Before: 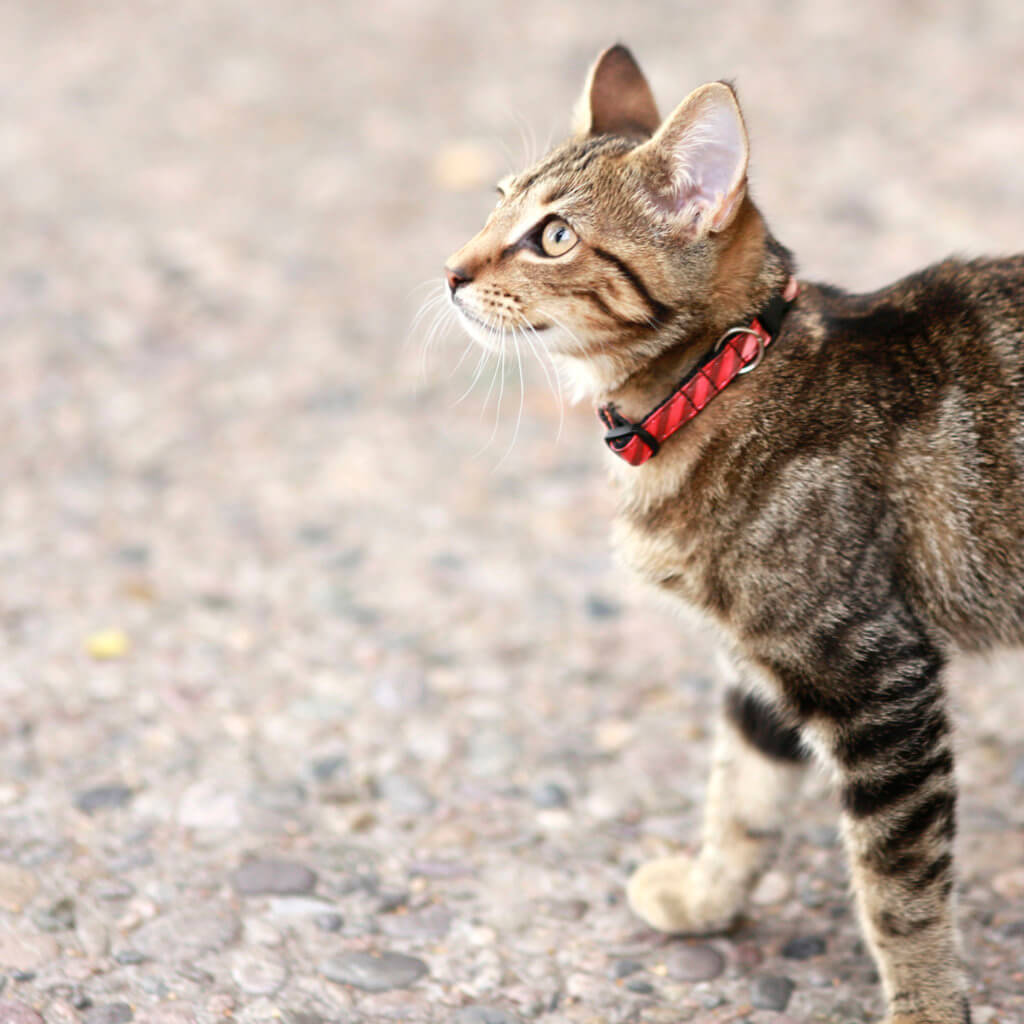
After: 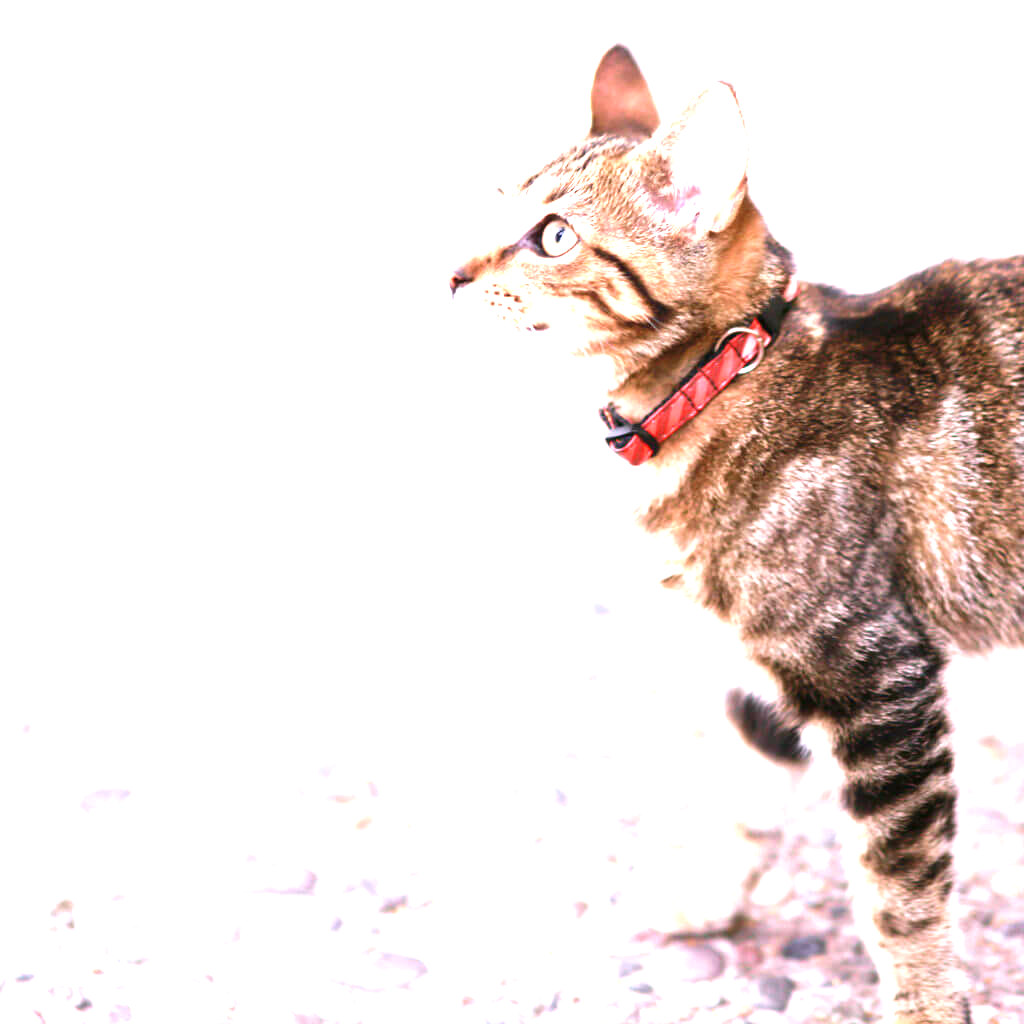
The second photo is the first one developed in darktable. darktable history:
white balance: red 1.066, blue 1.119
exposure: black level correction 0, exposure 1.379 EV, compensate exposure bias true, compensate highlight preservation false
velvia: on, module defaults
